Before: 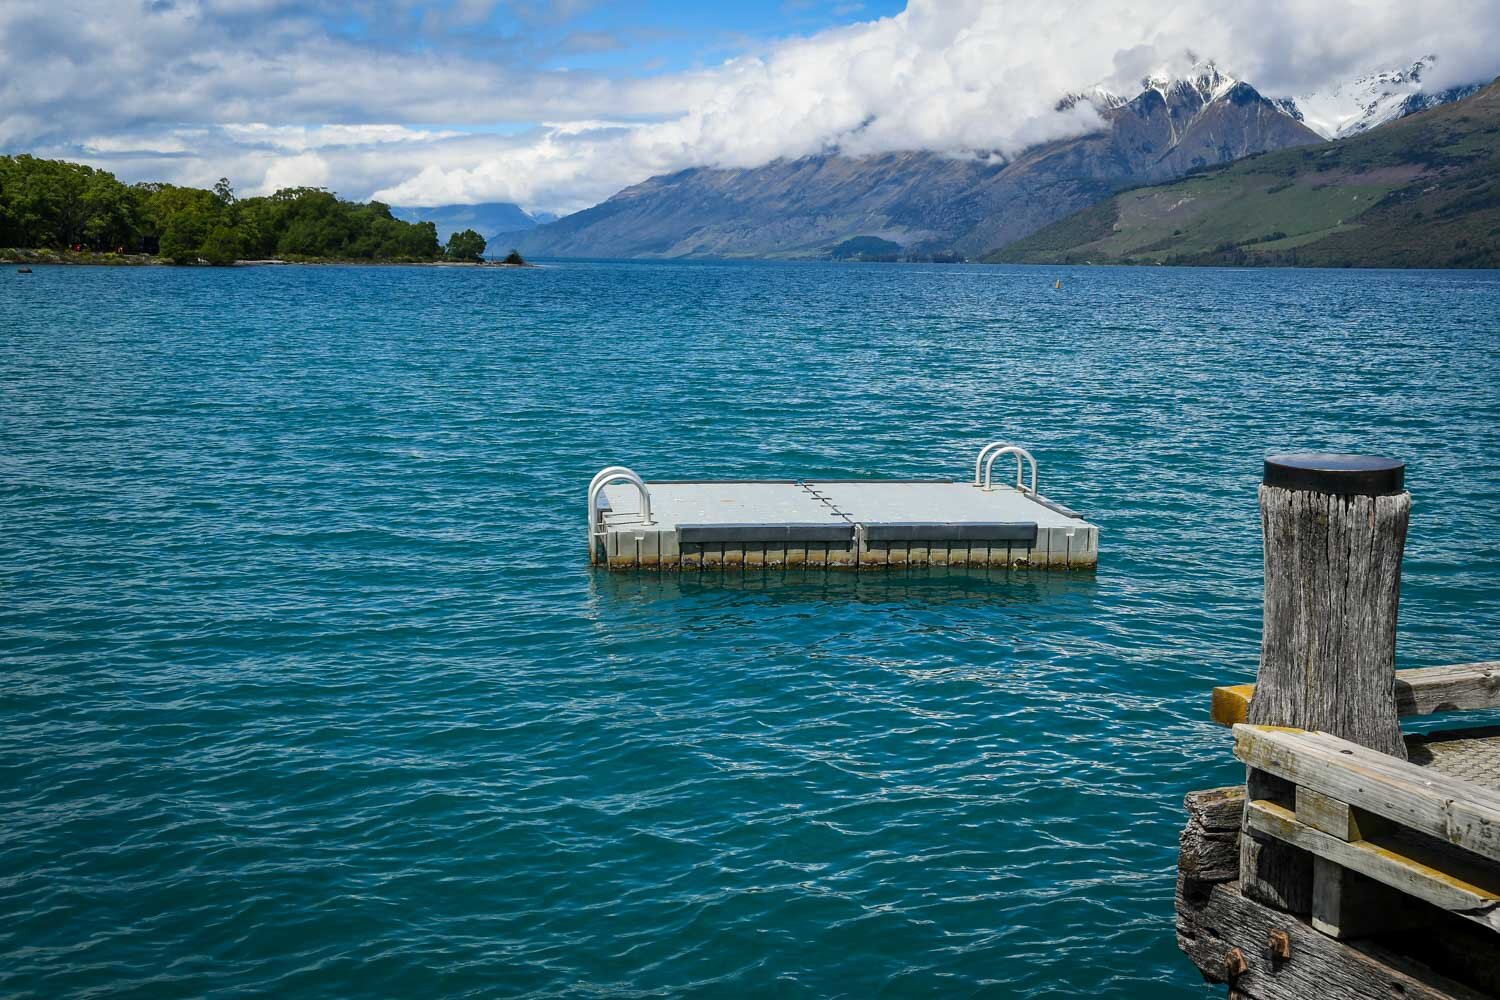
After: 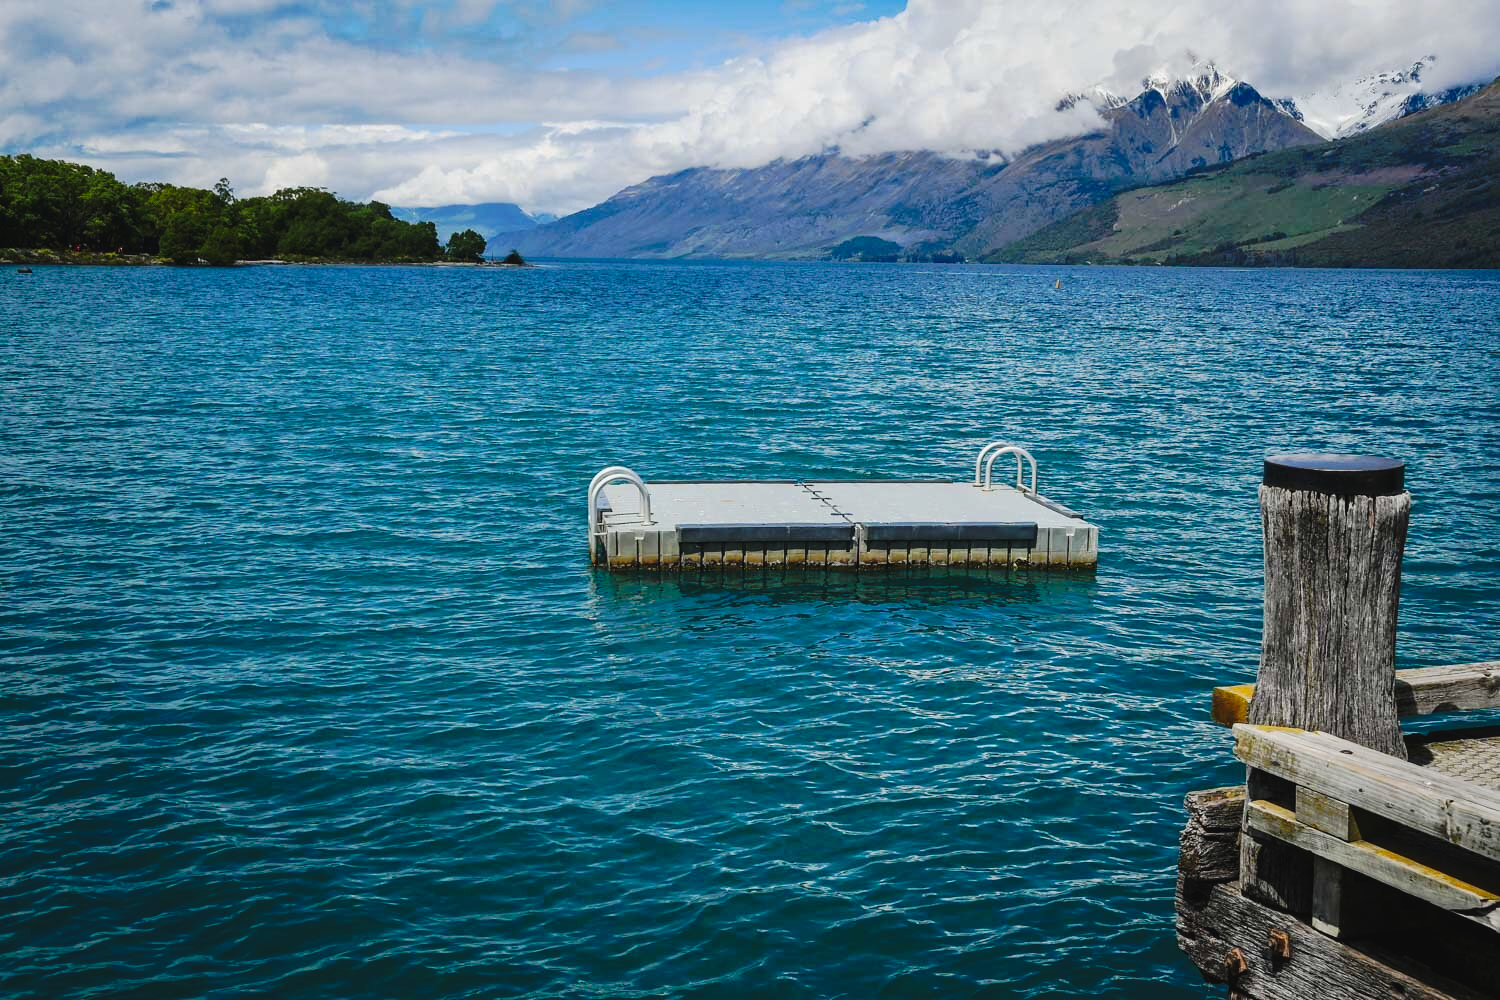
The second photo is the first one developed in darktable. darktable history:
tone curve: curves: ch0 [(0, 0.032) (0.094, 0.08) (0.265, 0.208) (0.41, 0.417) (0.498, 0.496) (0.638, 0.673) (0.845, 0.828) (0.994, 0.964)]; ch1 [(0, 0) (0.161, 0.092) (0.37, 0.302) (0.417, 0.434) (0.492, 0.502) (0.576, 0.589) (0.644, 0.638) (0.725, 0.765) (1, 1)]; ch2 [(0, 0) (0.352, 0.403) (0.45, 0.469) (0.521, 0.515) (0.55, 0.528) (0.589, 0.576) (1, 1)], preserve colors none
